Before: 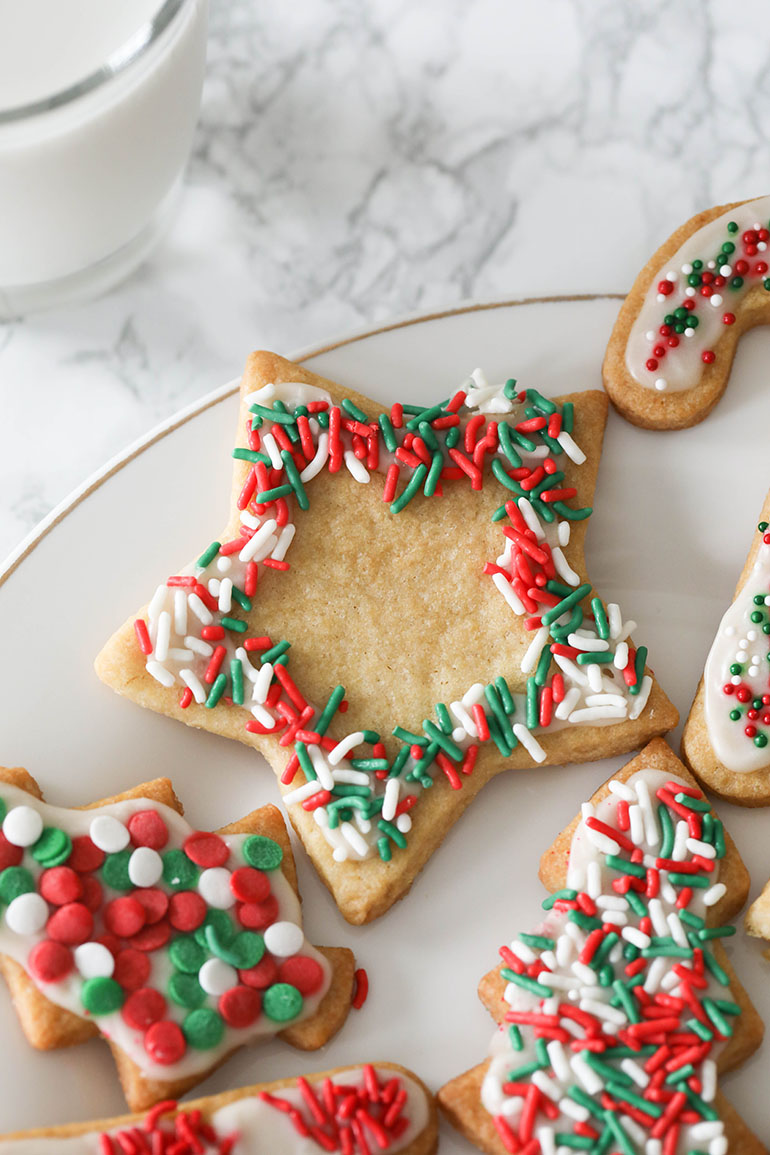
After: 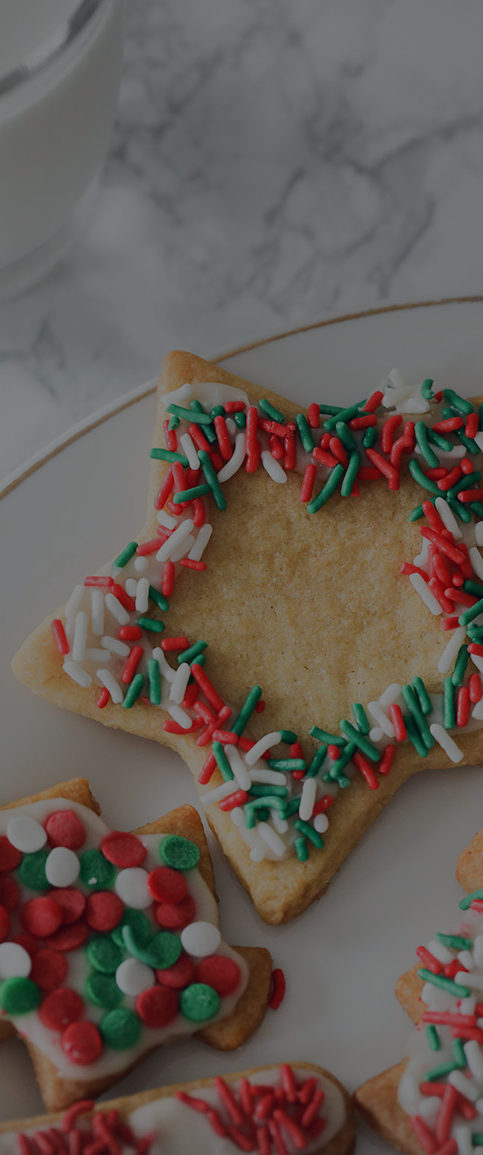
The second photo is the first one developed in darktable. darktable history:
crop: left 10.804%, right 26.371%
tone equalizer: -8 EV -1.99 EV, -7 EV -1.98 EV, -6 EV -1.97 EV, -5 EV -1.99 EV, -4 EV -1.98 EV, -3 EV -2 EV, -2 EV -1.99 EV, -1 EV -1.63 EV, +0 EV -1.99 EV, smoothing diameter 24.8%, edges refinement/feathering 7.26, preserve details guided filter
exposure: exposure -0.017 EV, compensate highlight preservation false
color correction: highlights a* 0.276, highlights b* 2.7, shadows a* -1.13, shadows b* -4.81
vignetting: brightness -0.286
